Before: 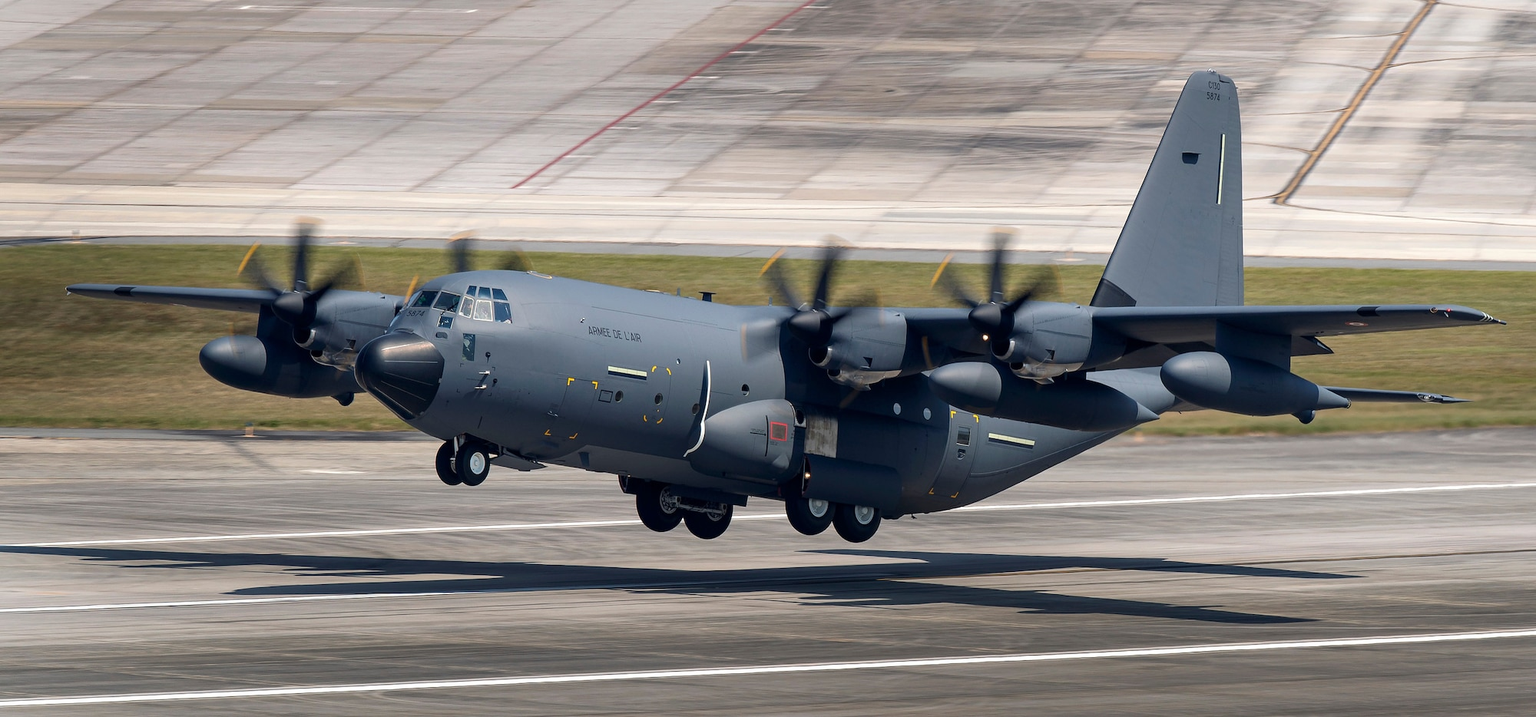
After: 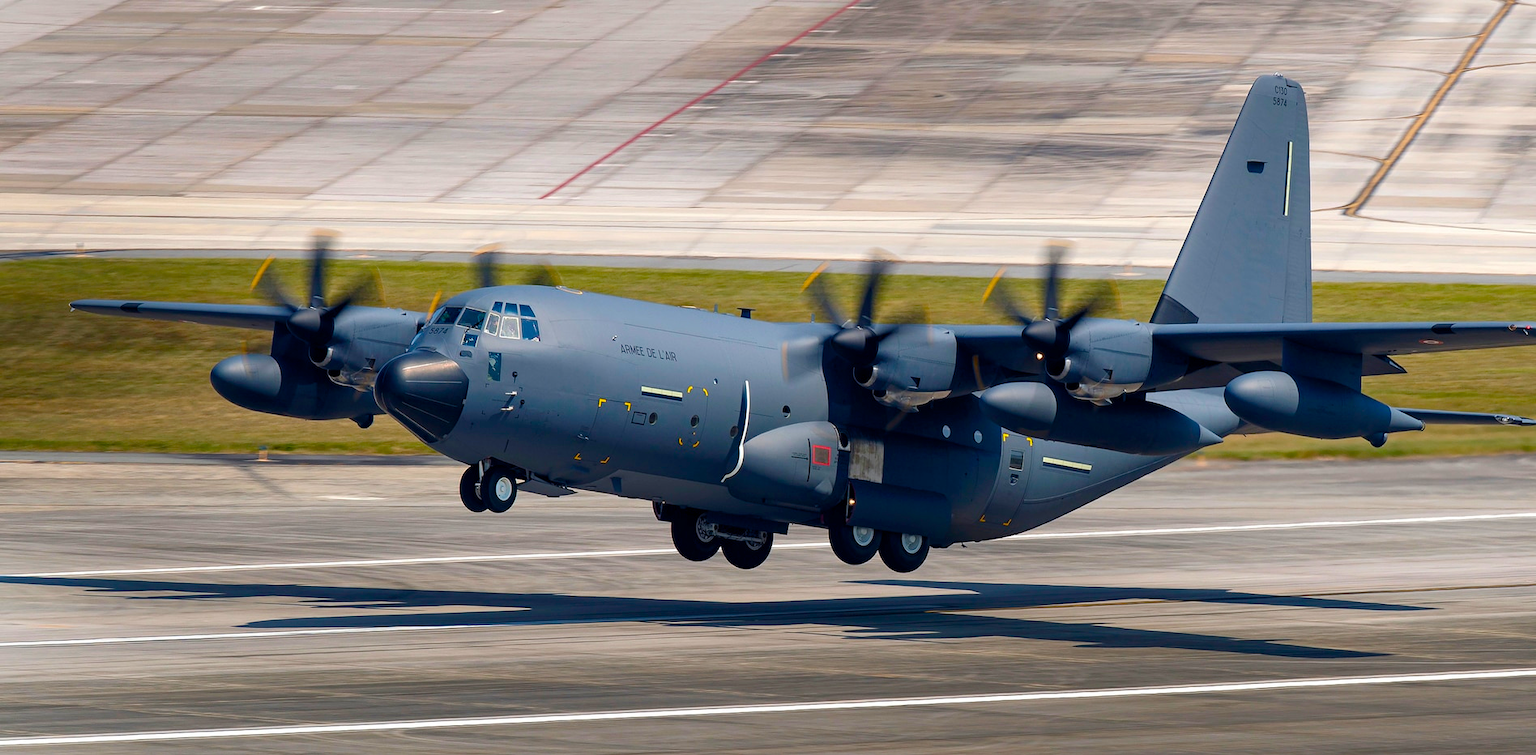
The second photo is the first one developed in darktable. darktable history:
crop and rotate: right 5.167%
color balance rgb: perceptual saturation grading › global saturation 20%, perceptual saturation grading › highlights -25%, perceptual saturation grading › shadows 25%, global vibrance 50%
